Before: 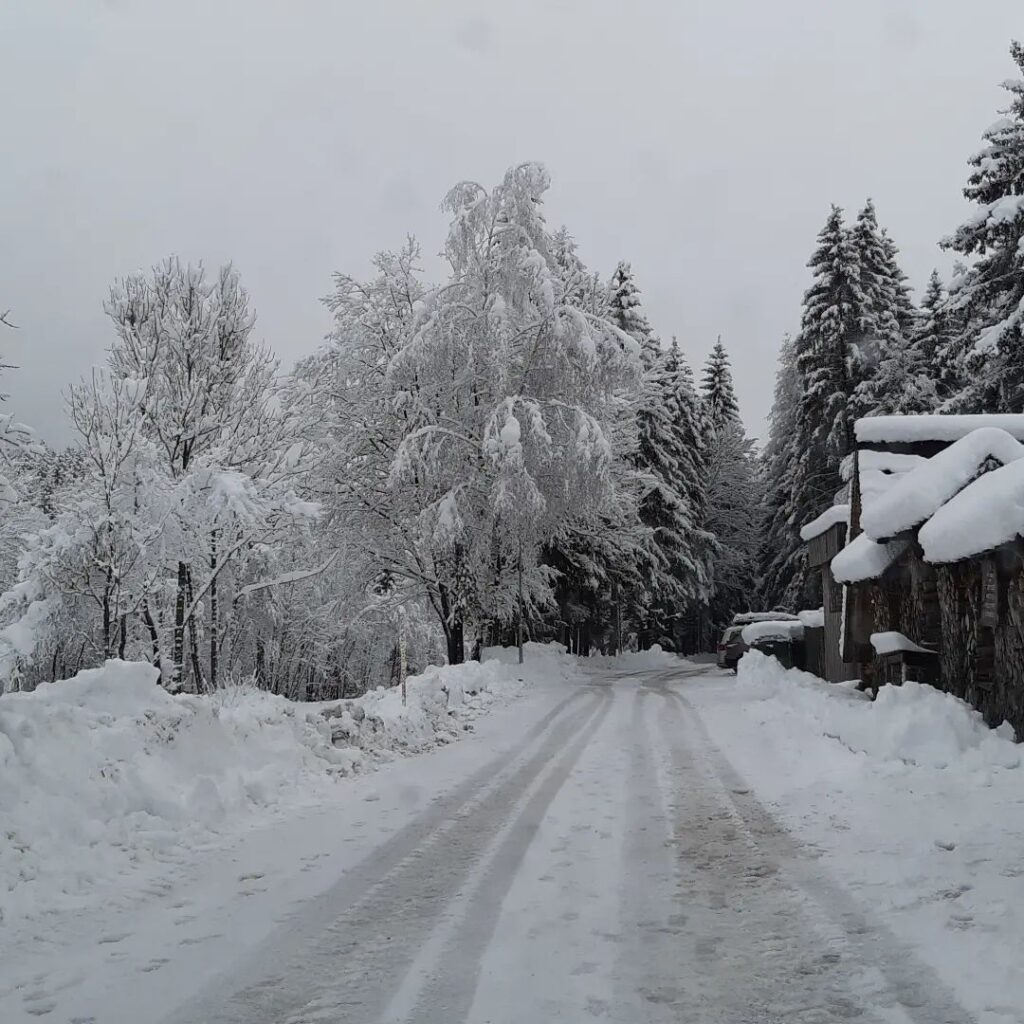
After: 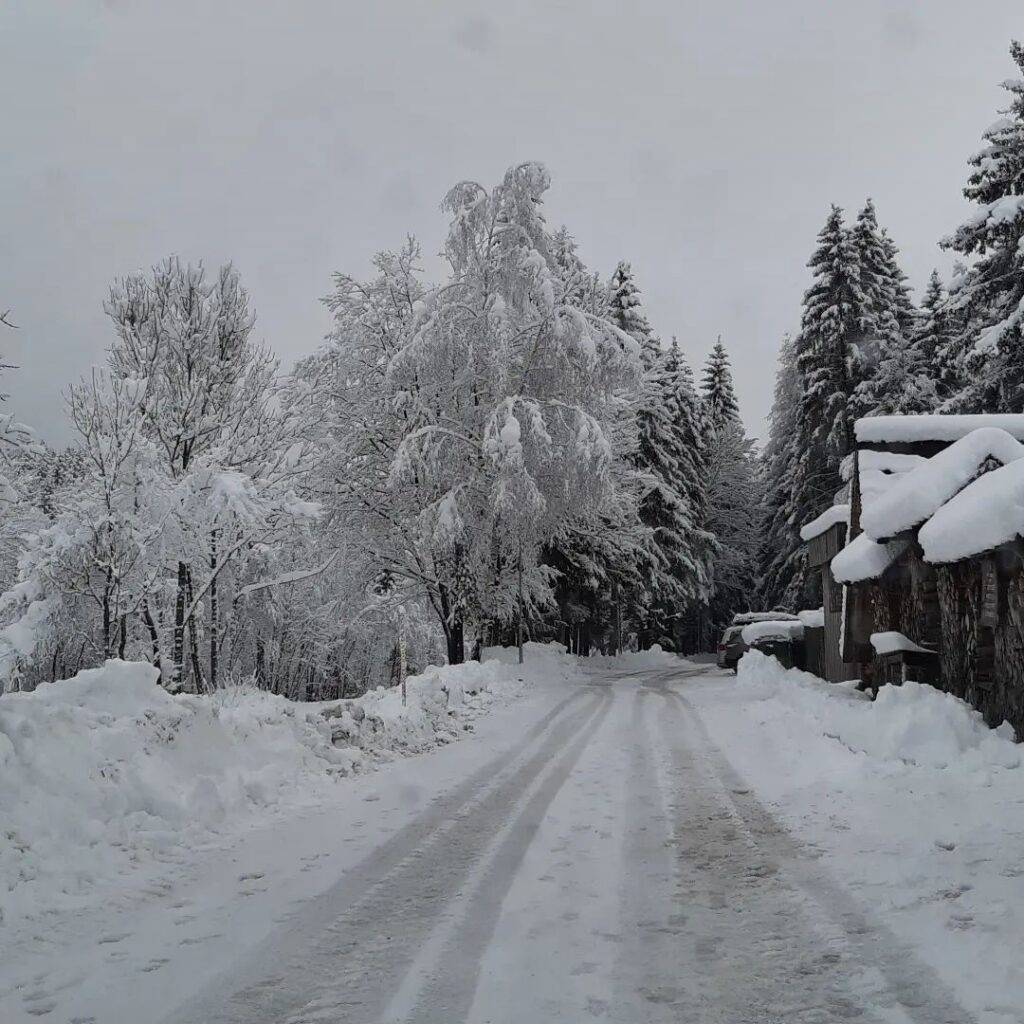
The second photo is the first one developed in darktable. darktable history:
shadows and highlights: highlights color adjustment 40.15%, soften with gaussian
exposure: exposure -0.059 EV, compensate highlight preservation false
base curve: preserve colors none
